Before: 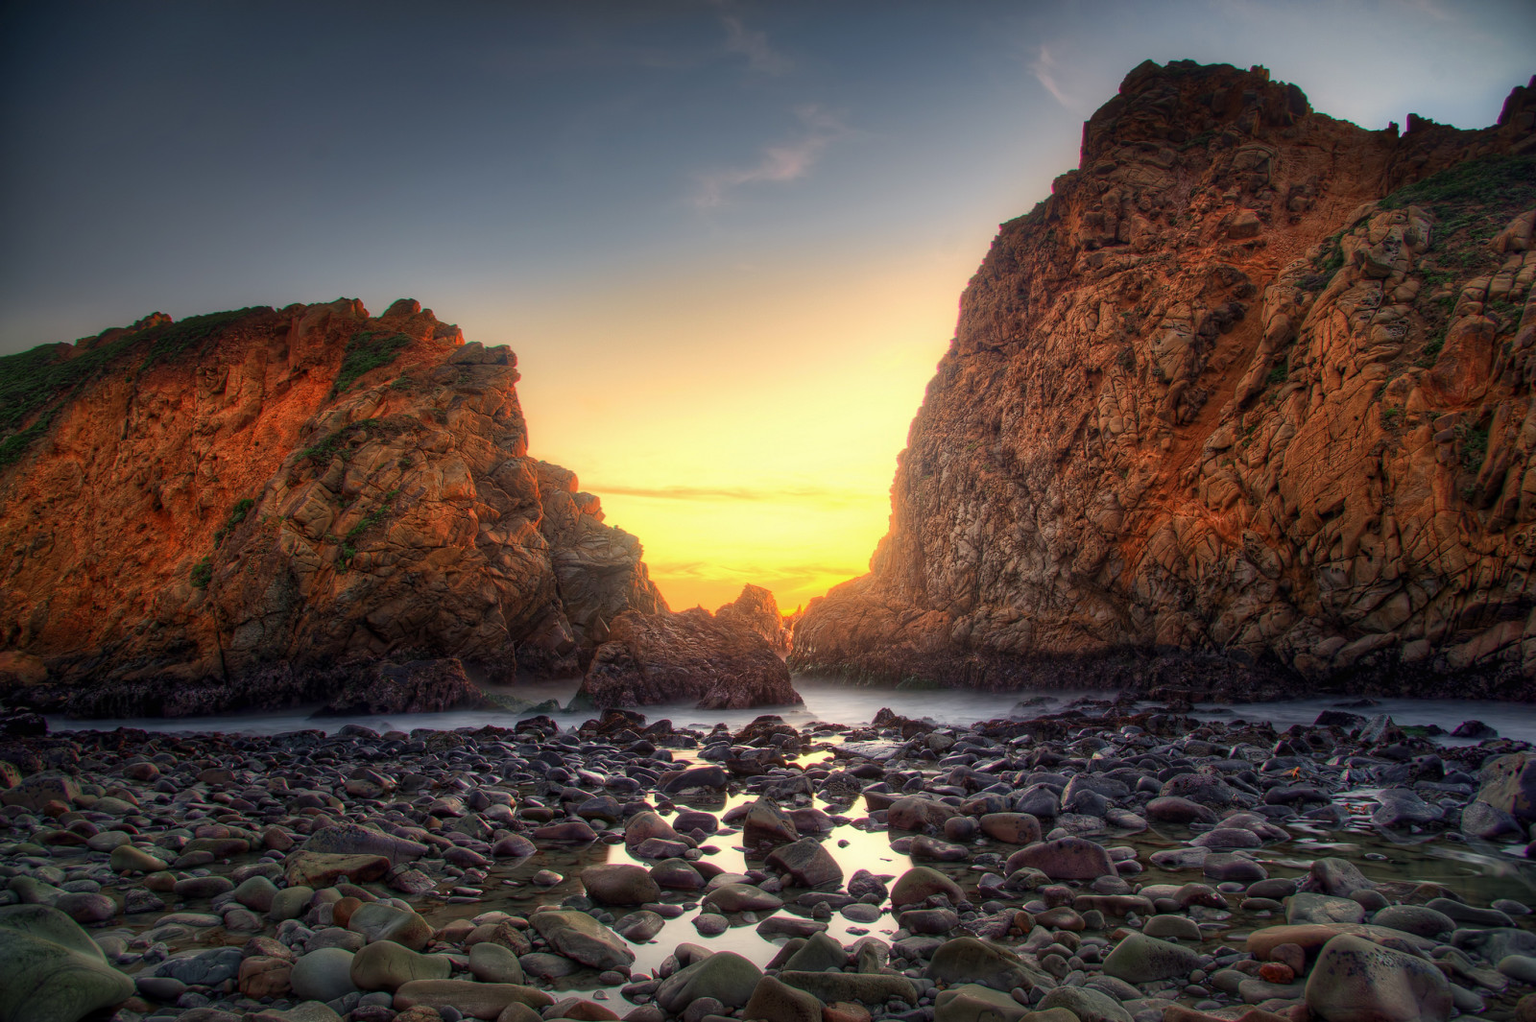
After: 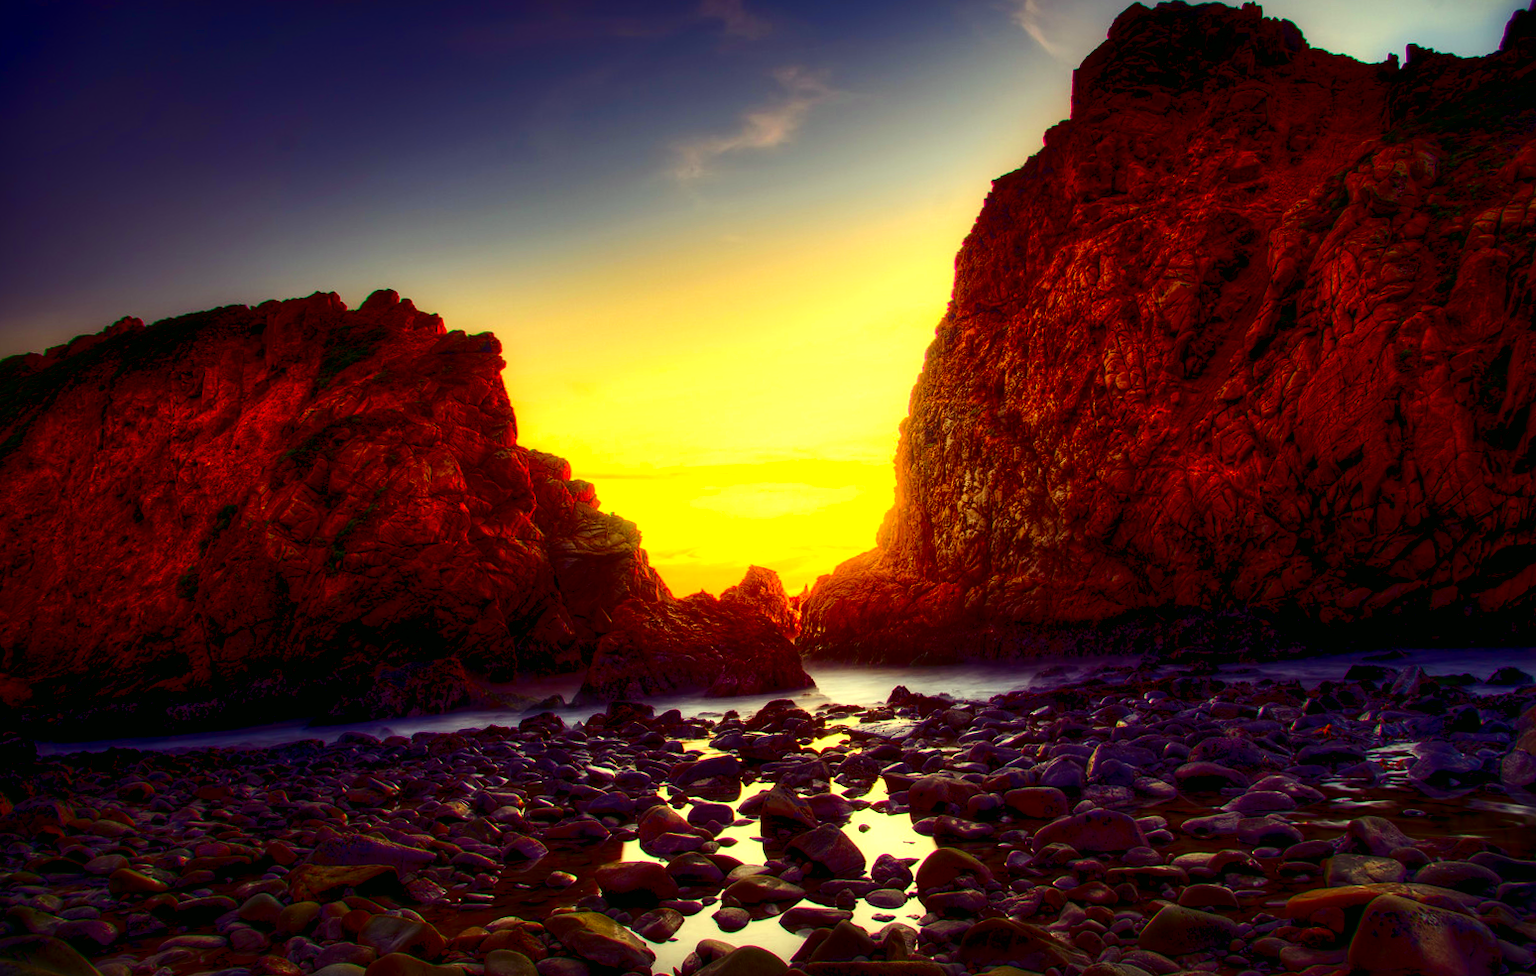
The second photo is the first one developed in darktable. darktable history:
tone equalizer: on, module defaults
rotate and perspective: rotation -3°, crop left 0.031, crop right 0.968, crop top 0.07, crop bottom 0.93
haze removal: strength -0.09, distance 0.358, compatibility mode true, adaptive false
color balance rgb: shadows lift › luminance -21.66%, shadows lift › chroma 8.98%, shadows lift › hue 283.37°, power › chroma 1.55%, power › hue 25.59°, highlights gain › luminance 6.08%, highlights gain › chroma 2.55%, highlights gain › hue 90°, global offset › luminance -0.87%, perceptual saturation grading › global saturation 27.49%, perceptual saturation grading › highlights -28.39%, perceptual saturation grading › mid-tones 15.22%, perceptual saturation grading › shadows 33.98%, perceptual brilliance grading › highlights 10%, perceptual brilliance grading › mid-tones 5%
color correction: highlights a* -7.33, highlights b* 1.26, shadows a* -3.55, saturation 1.4
contrast brightness saturation: contrast 0.19, brightness -0.24, saturation 0.11
